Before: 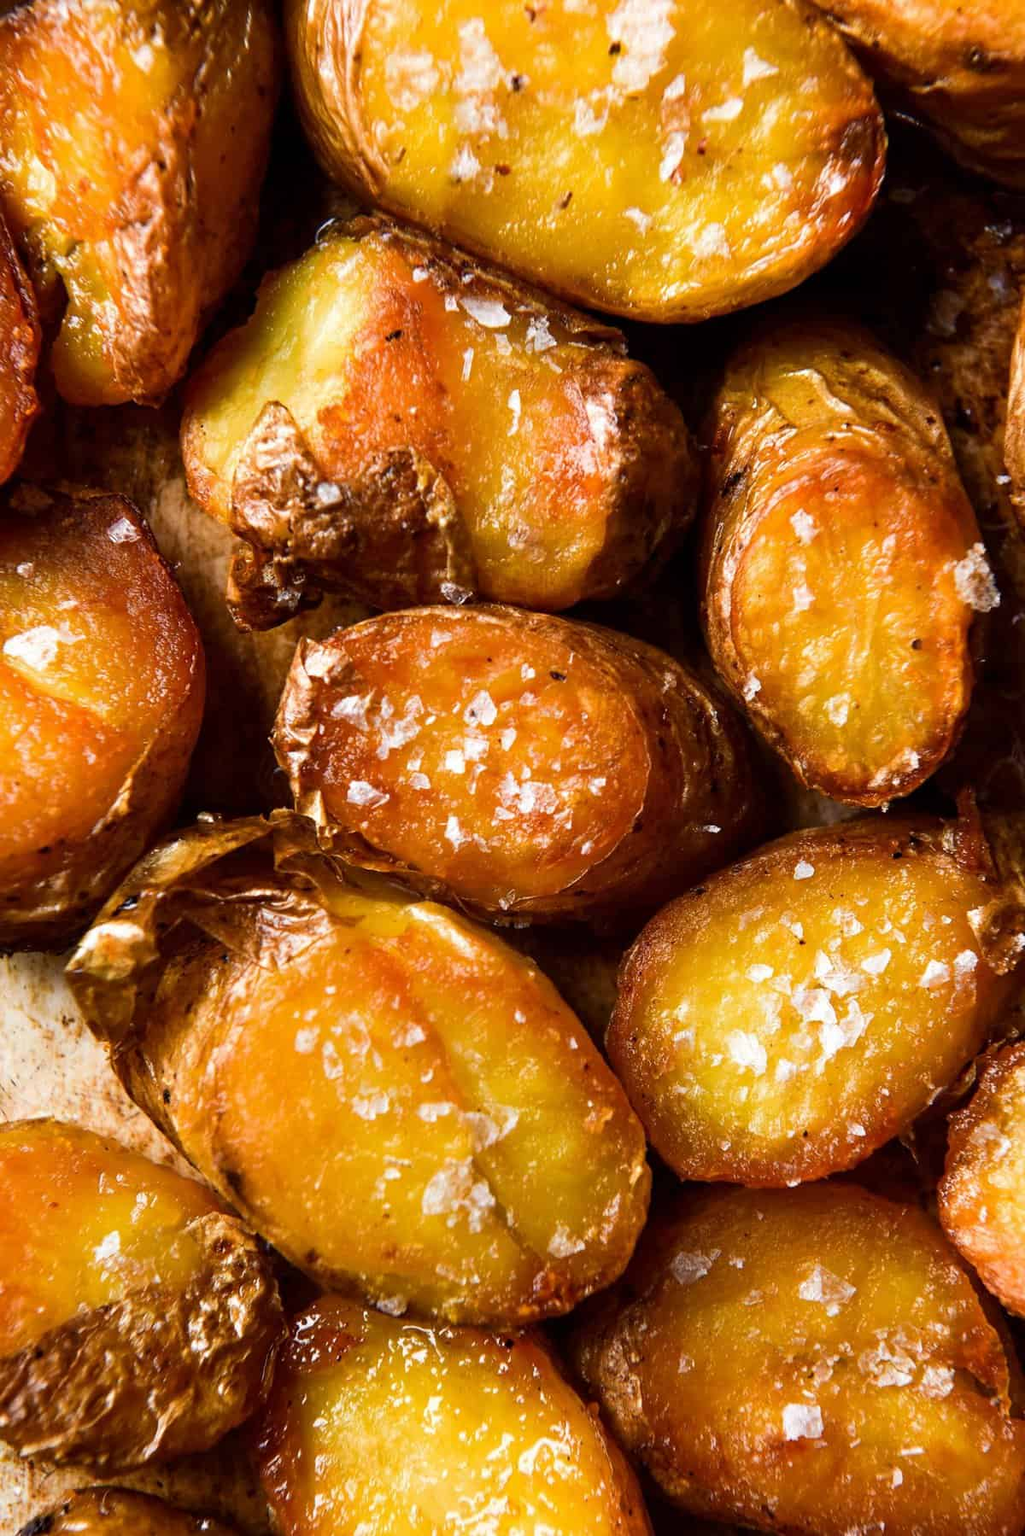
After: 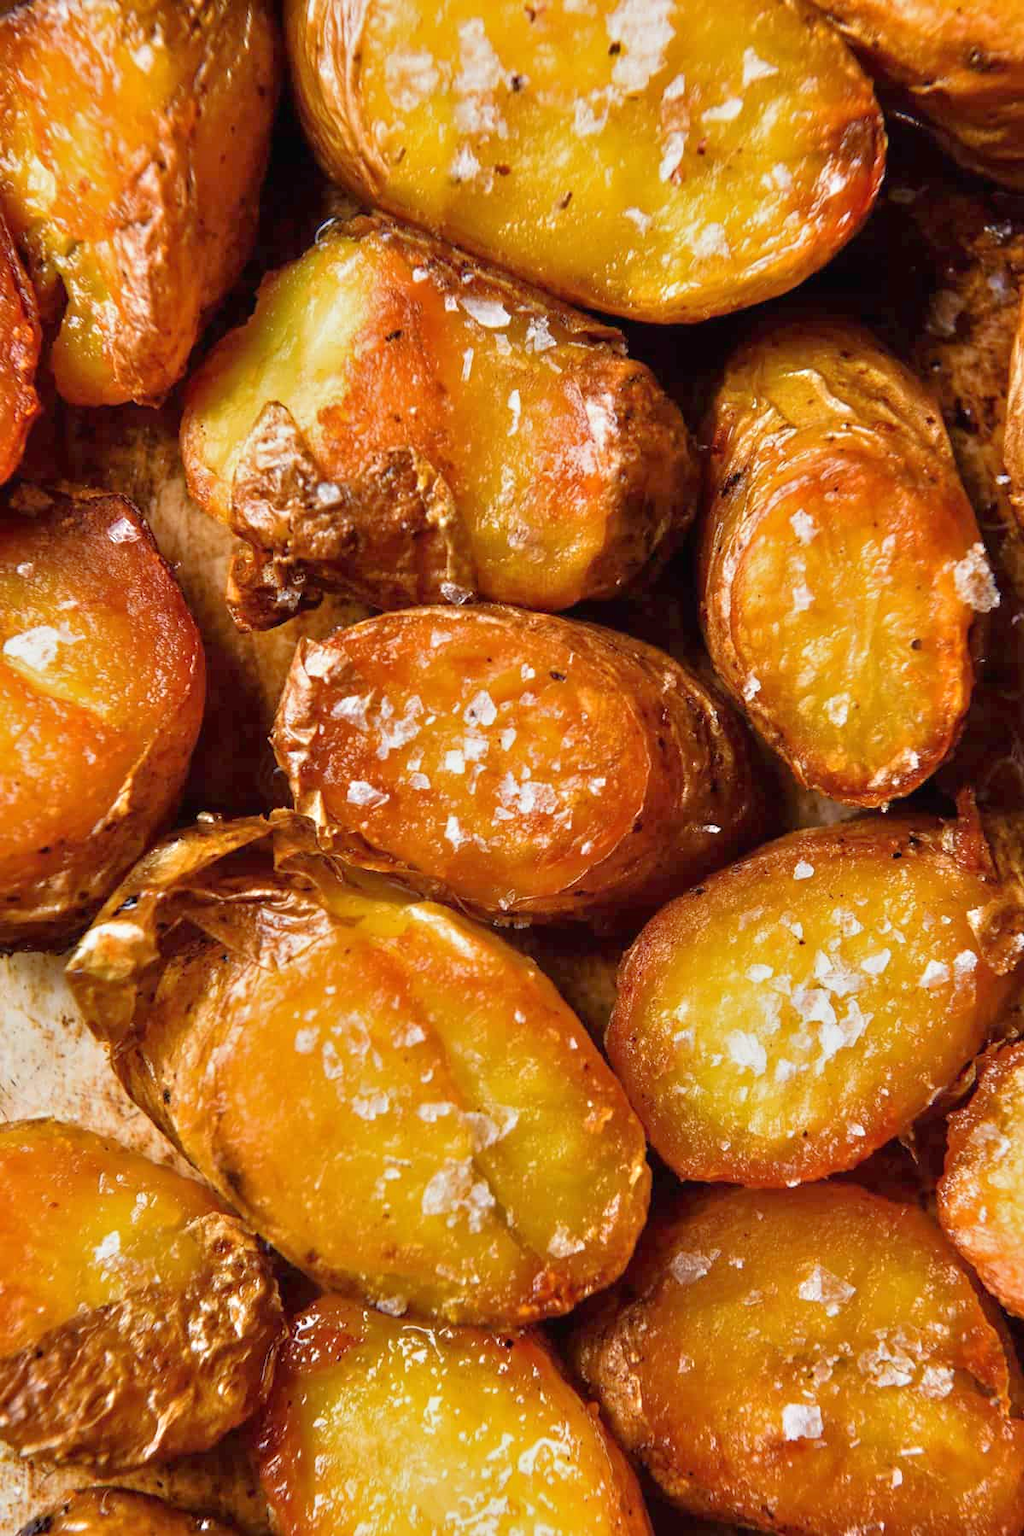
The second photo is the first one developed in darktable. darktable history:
exposure: black level correction 0, exposure -0.682 EV, compensate exposure bias true, compensate highlight preservation false
tone equalizer: -8 EV 2 EV, -7 EV 1.98 EV, -6 EV 1.97 EV, -5 EV 1.97 EV, -4 EV 1.99 EV, -3 EV 1.49 EV, -2 EV 0.981 EV, -1 EV 0.479 EV
